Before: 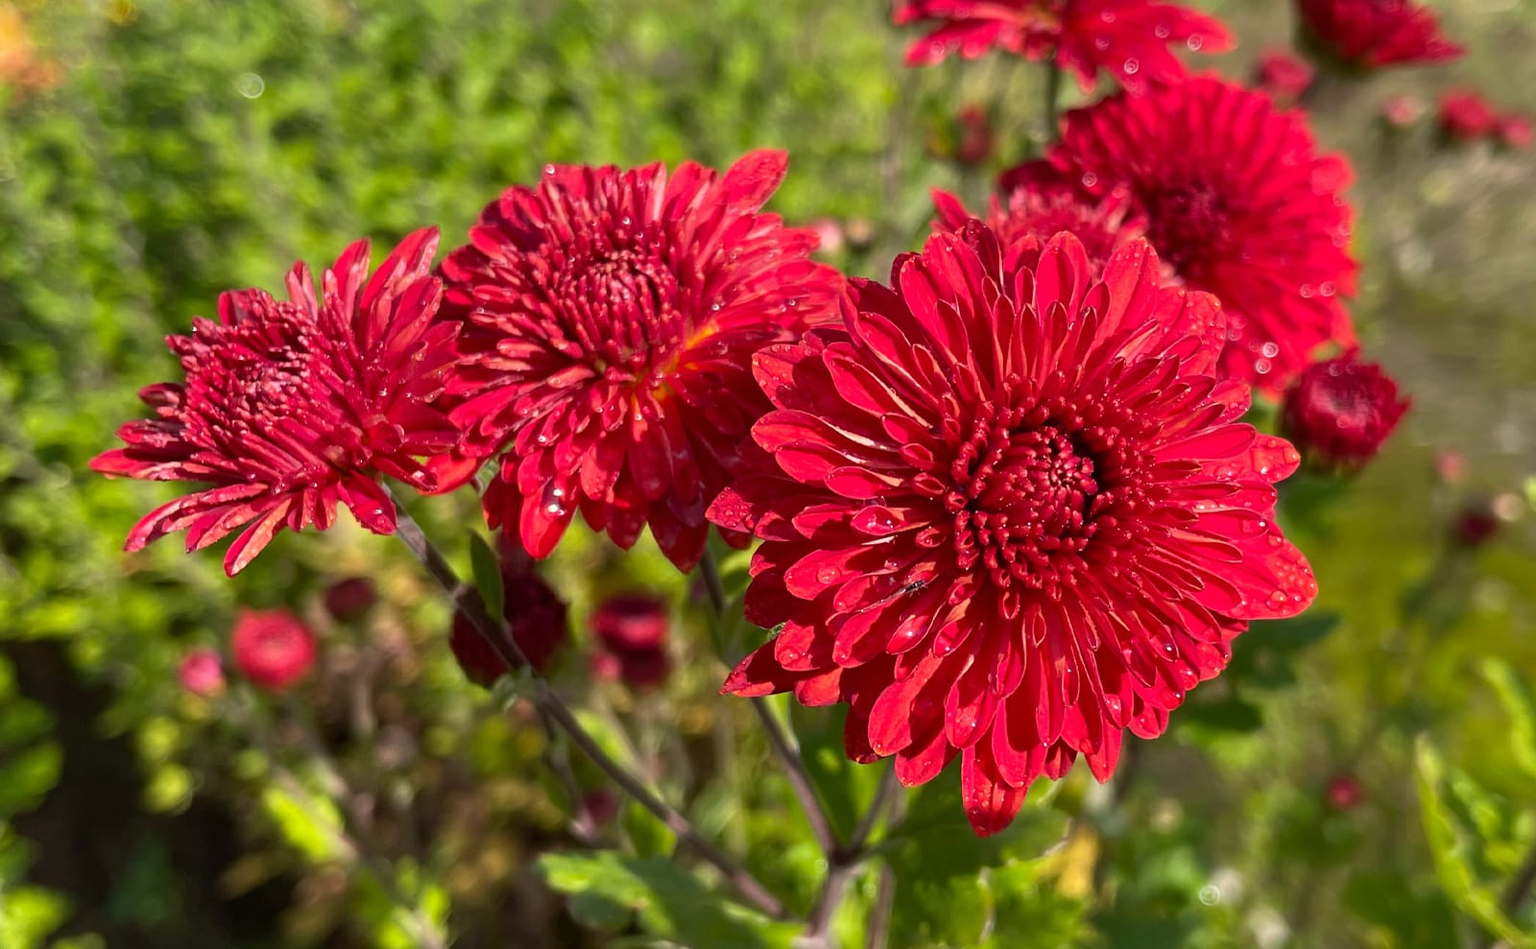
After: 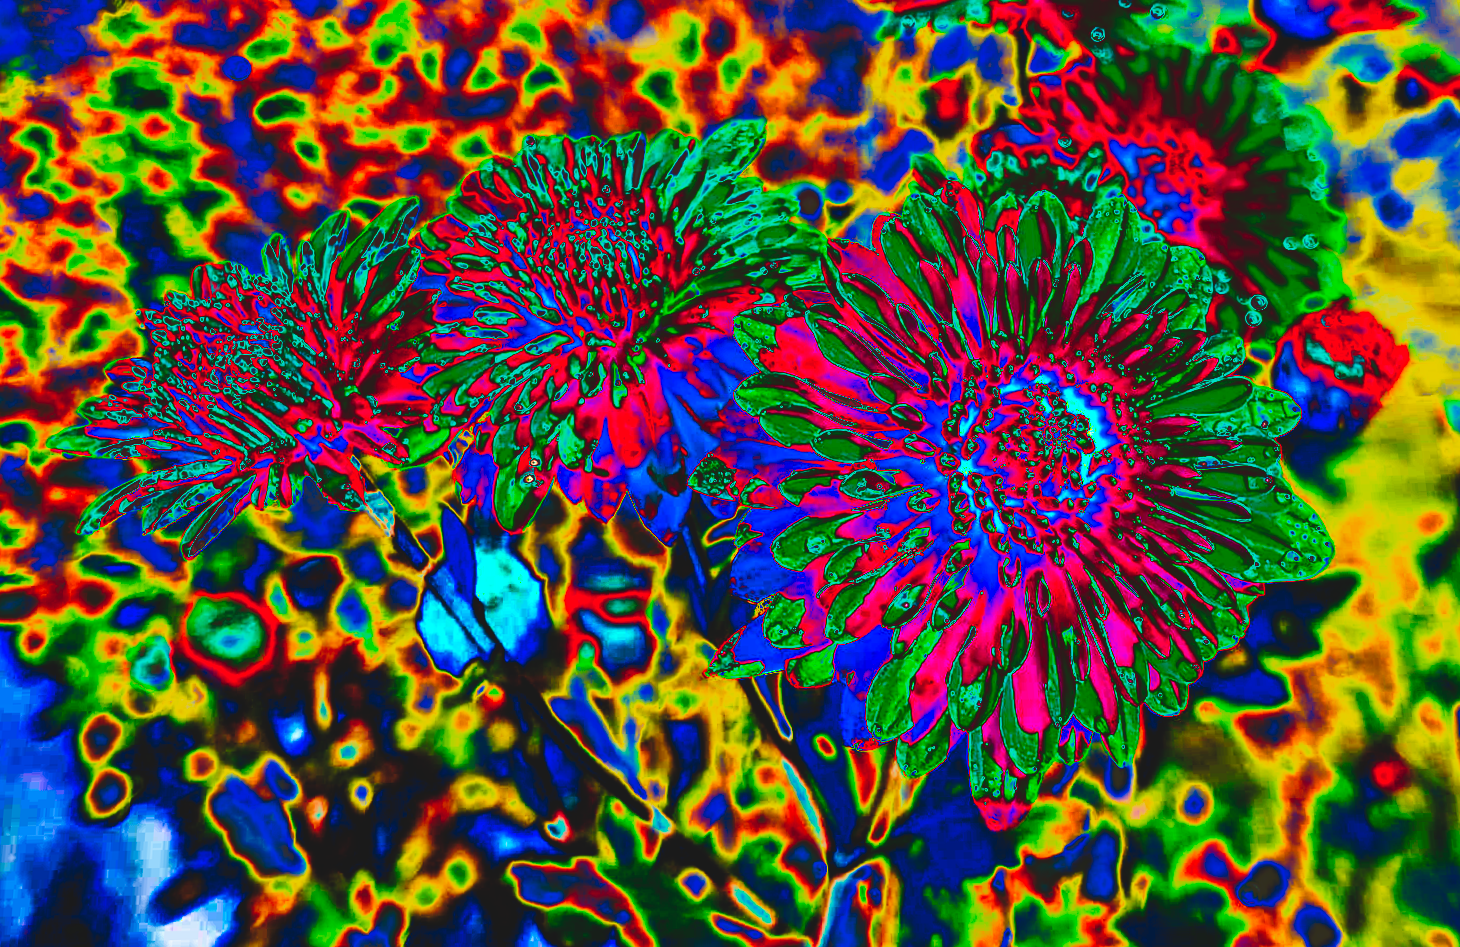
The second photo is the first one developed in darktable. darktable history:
tone curve: curves: ch0 [(0, 0) (0.003, 0.99) (0.011, 0.983) (0.025, 0.934) (0.044, 0.719) (0.069, 0.382) (0.1, 0.204) (0.136, 0.093) (0.177, 0.094) (0.224, 0.093) (0.277, 0.098) (0.335, 0.214) (0.399, 0.616) (0.468, 0.827) (0.543, 0.464) (0.623, 0.145) (0.709, 0.127) (0.801, 0.187) (0.898, 0.203) (1, 1)], preserve colors none
crop and rotate: angle -0.5°
rotate and perspective: rotation -1.68°, lens shift (vertical) -0.146, crop left 0.049, crop right 0.912, crop top 0.032, crop bottom 0.96
